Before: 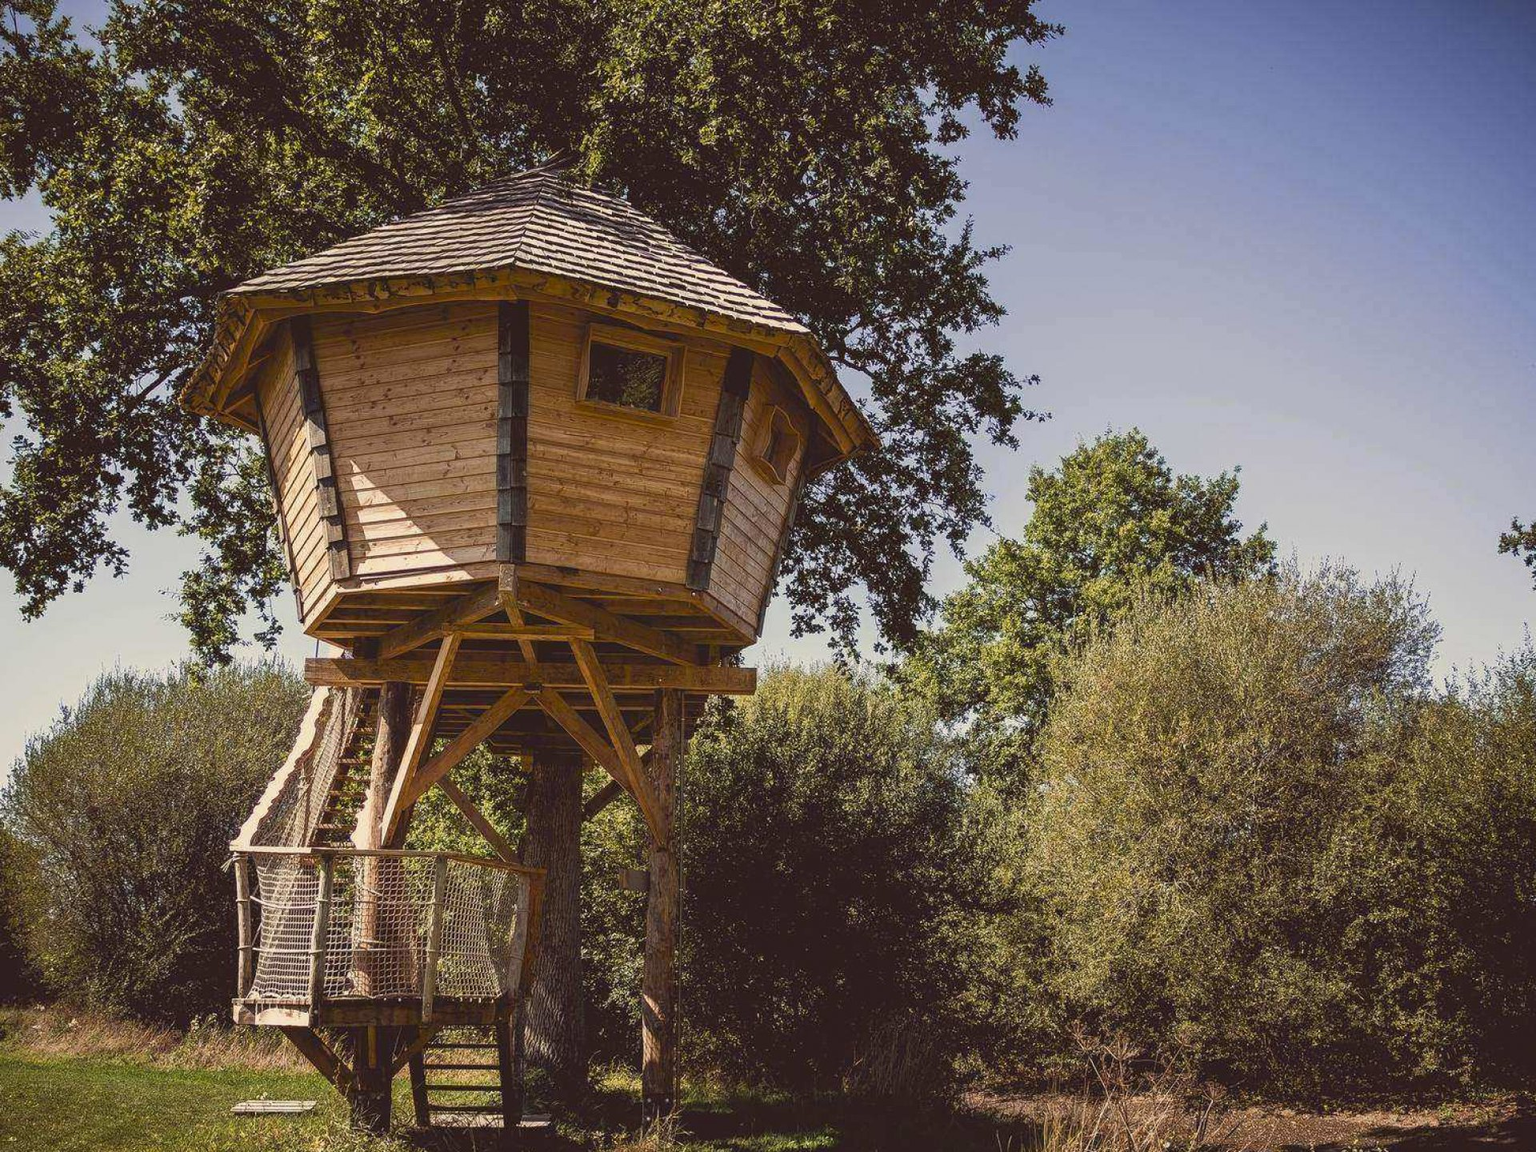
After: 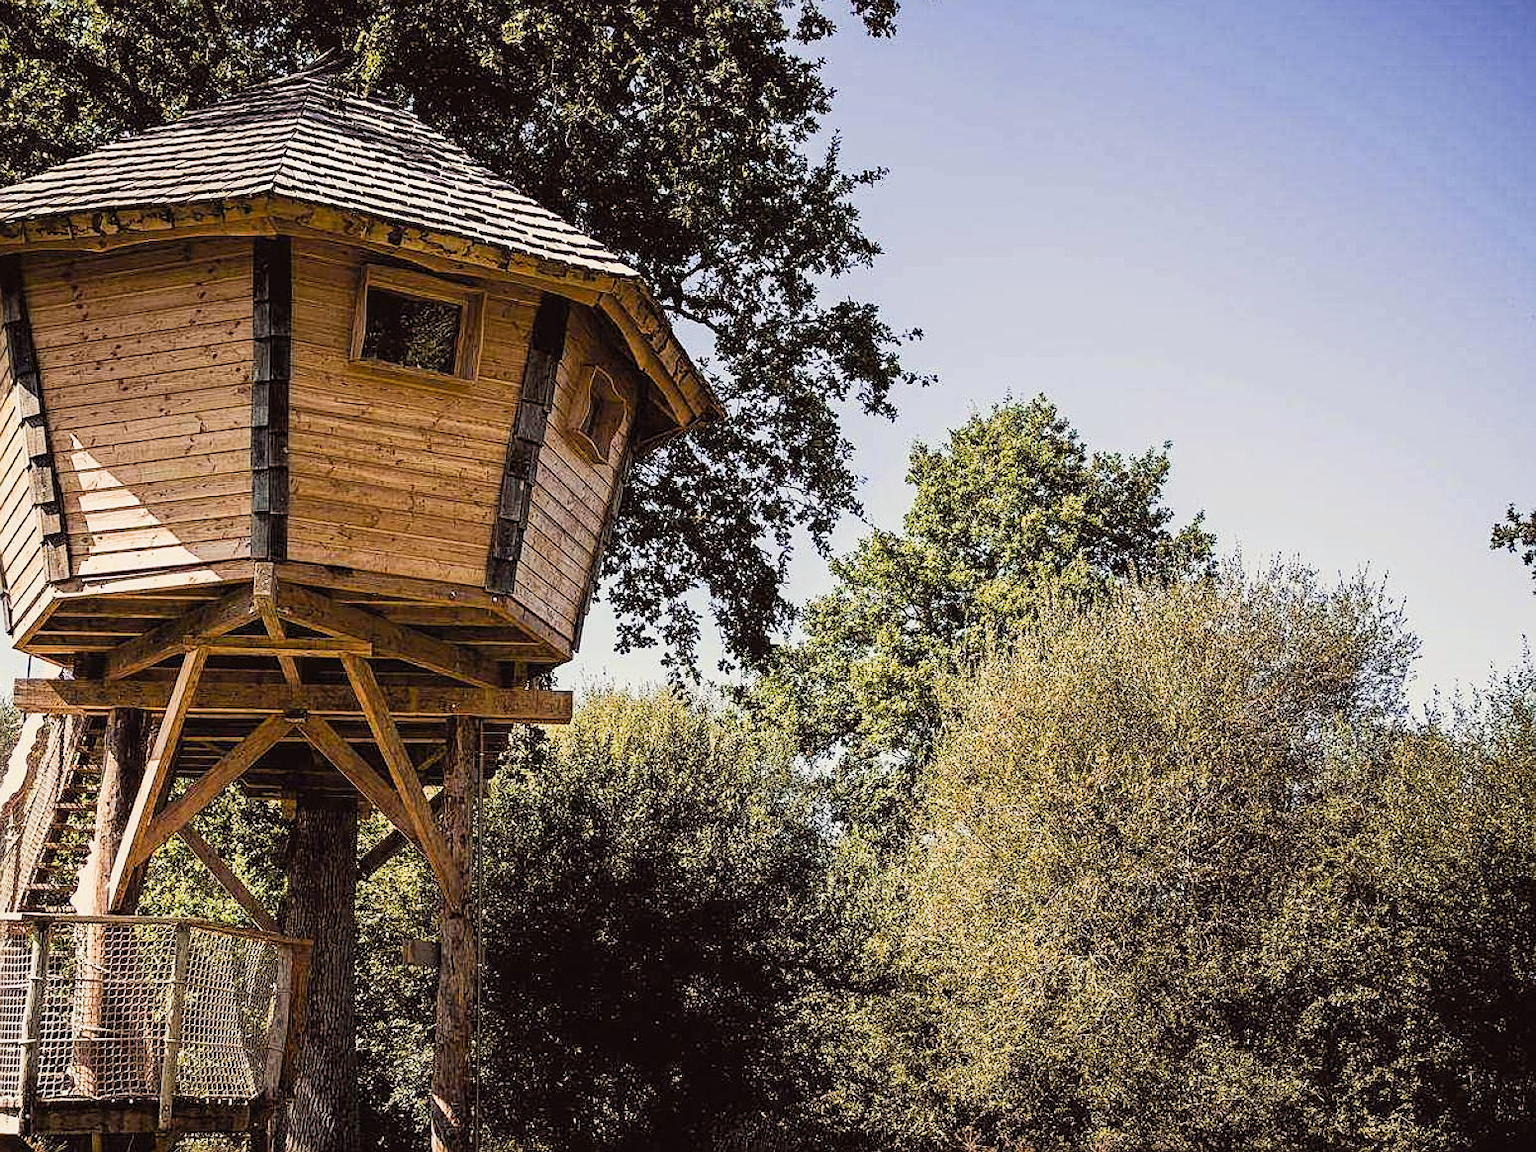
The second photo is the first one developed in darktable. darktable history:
exposure: black level correction 0, exposure 0.7 EV, compensate exposure bias true, compensate highlight preservation false
haze removal: compatibility mode true, adaptive false
sharpen: on, module defaults
crop: left 19.159%, top 9.58%, bottom 9.58%
filmic rgb: black relative exposure -5 EV, hardness 2.88, contrast 1.3, highlights saturation mix -30%
